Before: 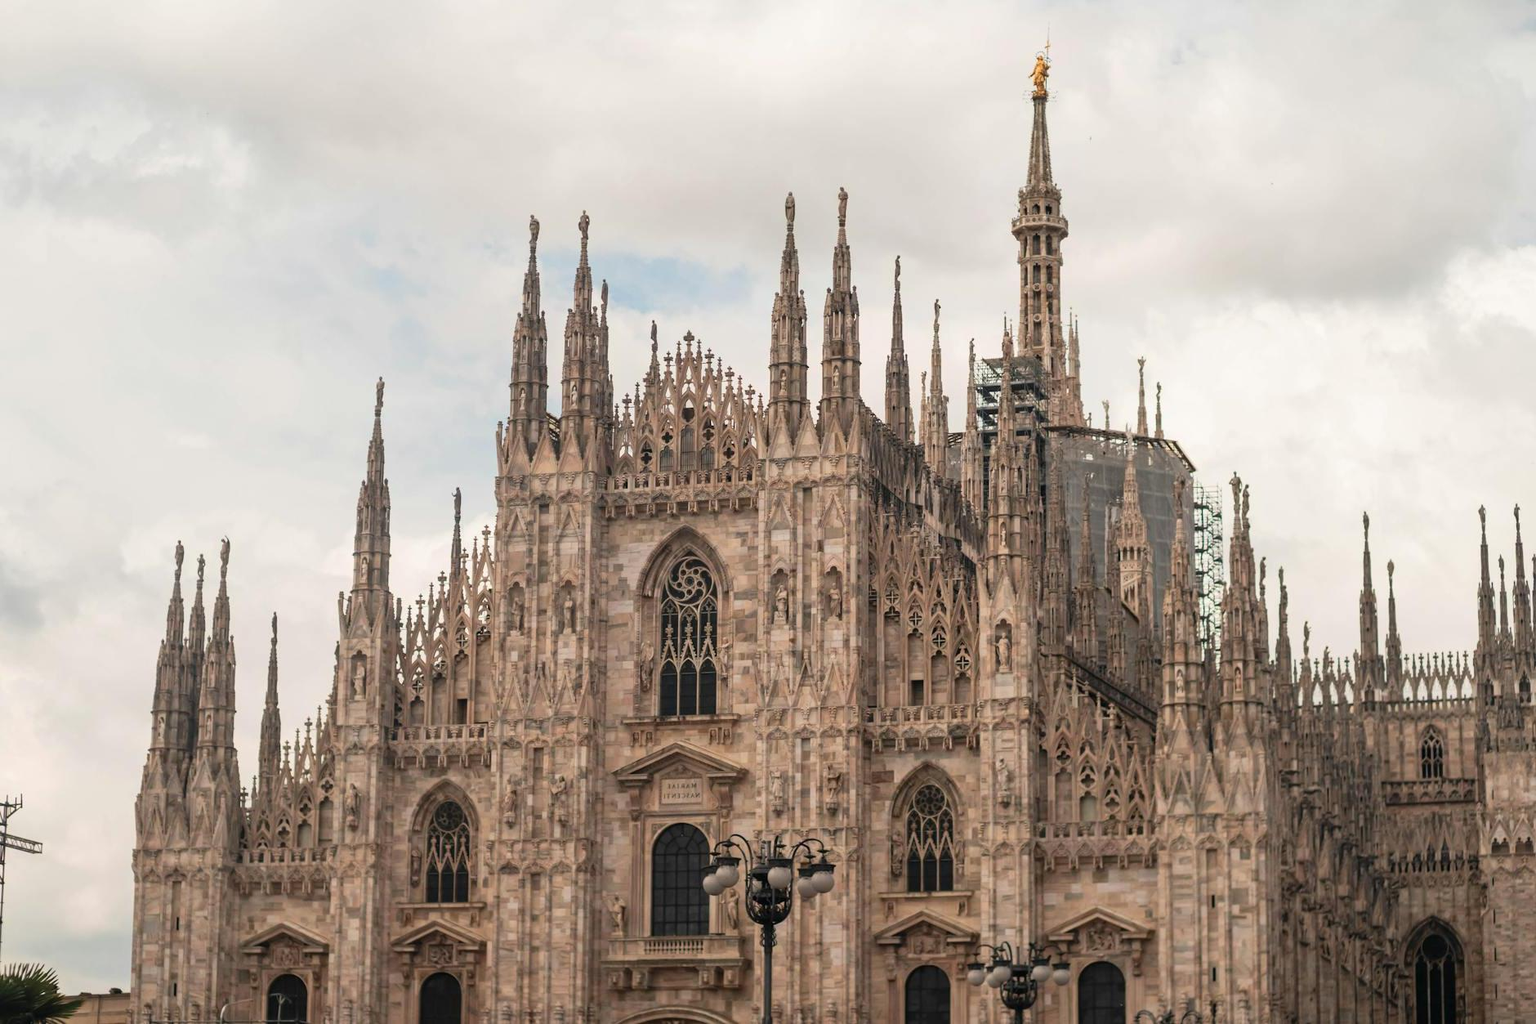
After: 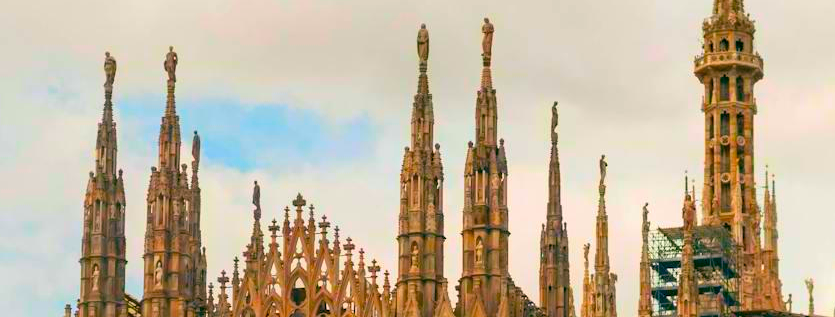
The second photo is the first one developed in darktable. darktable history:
crop: left 28.968%, top 16.861%, right 26.603%, bottom 57.818%
color correction: highlights b* 0.049, saturation 2.17
color balance rgb: global offset › luminance -0.333%, global offset › chroma 0.111%, global offset › hue 164.62°, linear chroma grading › global chroma 14.902%, perceptual saturation grading › global saturation 14.809%
base curve: curves: ch0 [(0, 0) (0.297, 0.298) (1, 1)]
